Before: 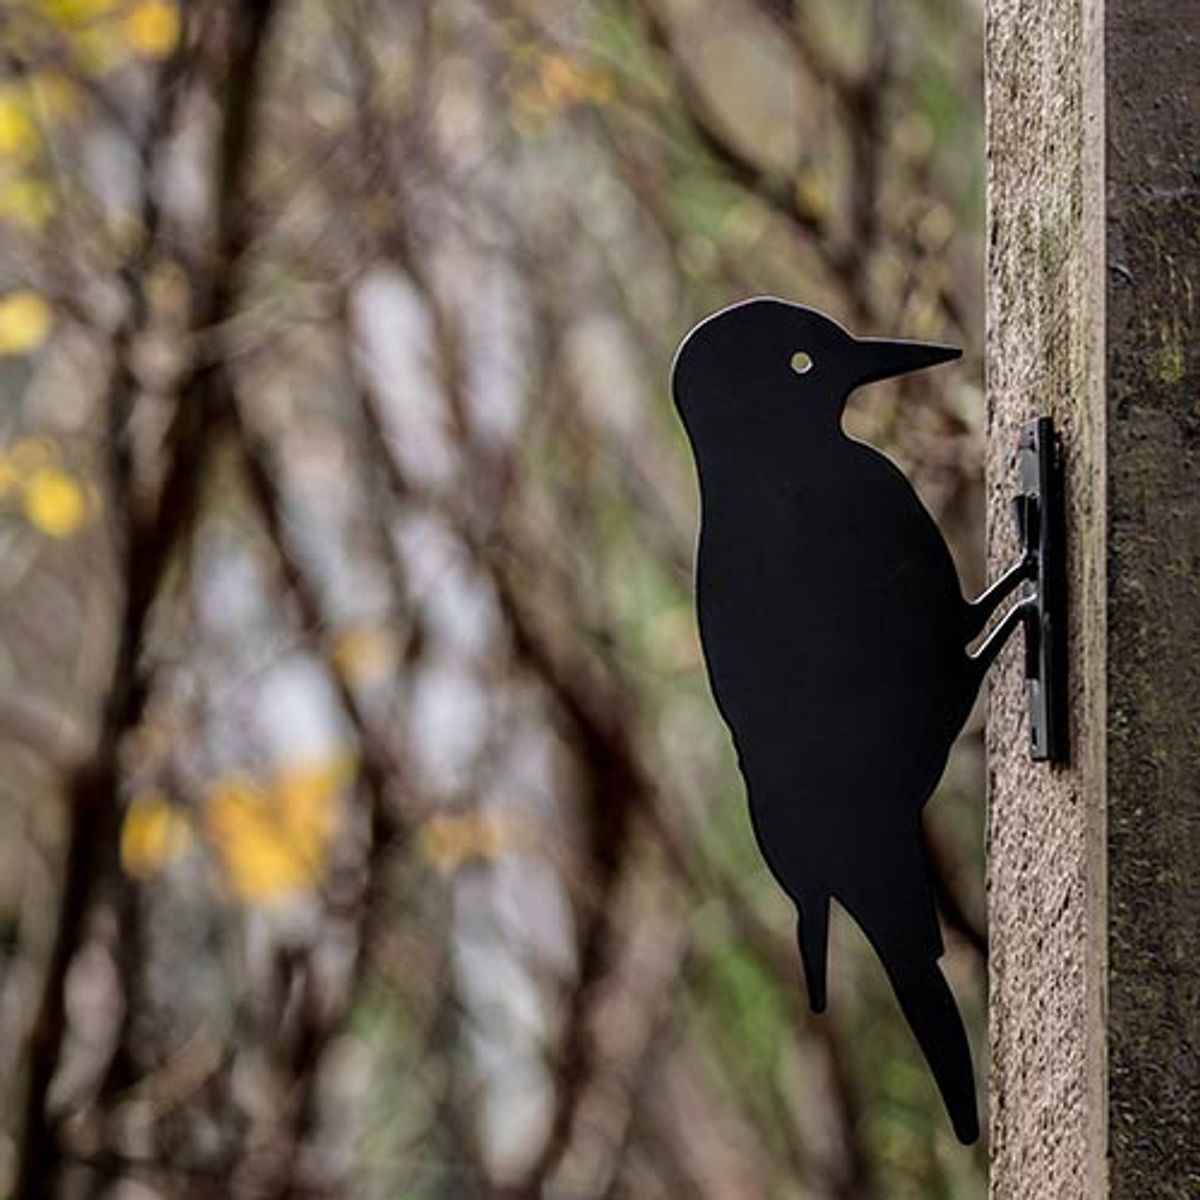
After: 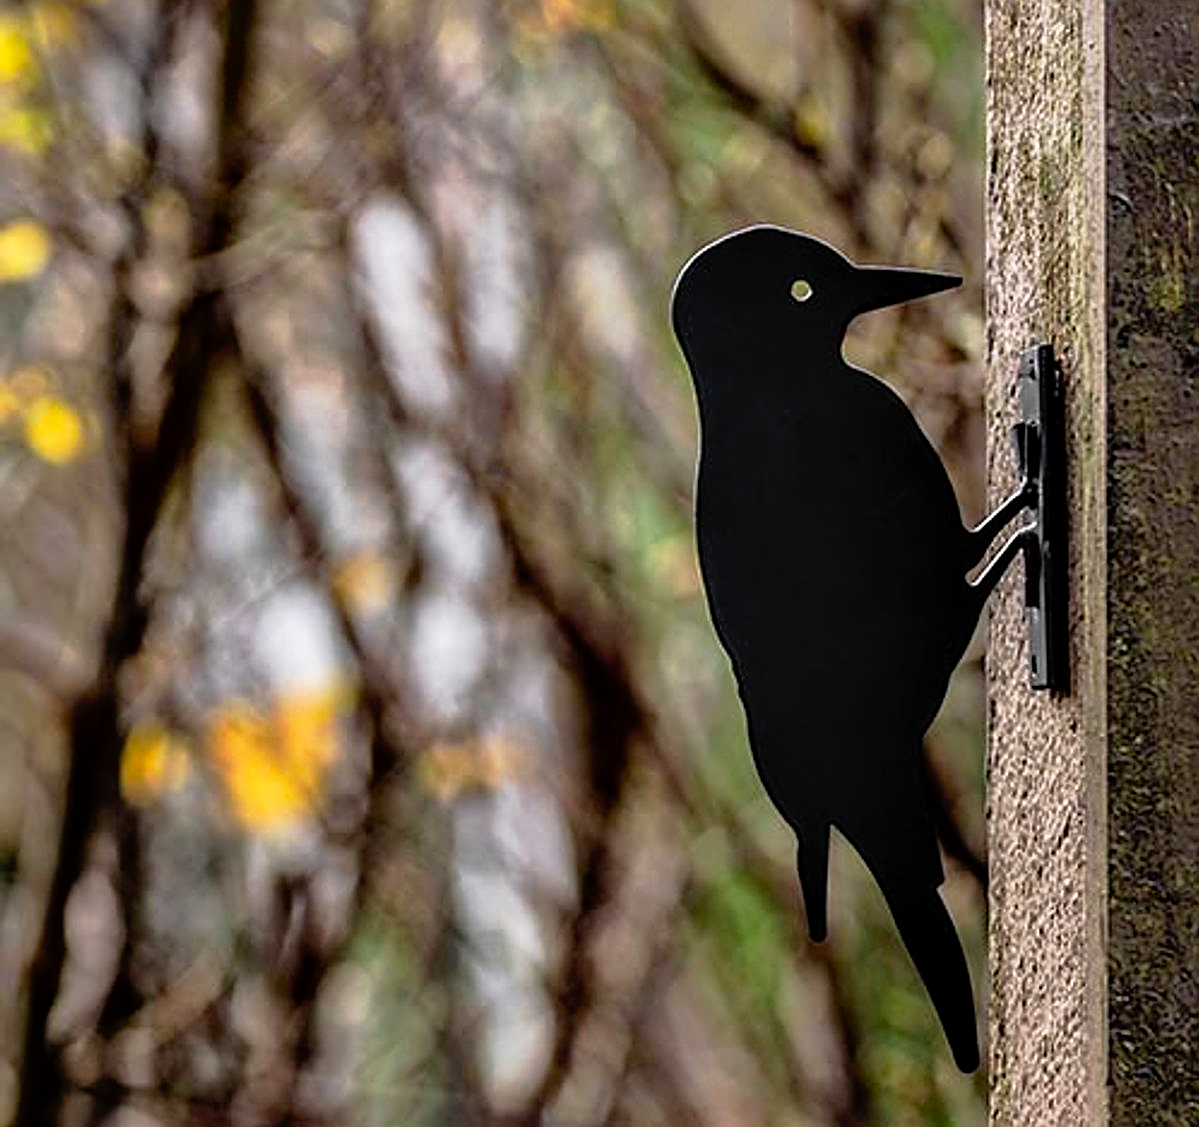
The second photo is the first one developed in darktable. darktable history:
local contrast: mode bilateral grid, contrast 19, coarseness 50, detail 119%, midtone range 0.2
crop and rotate: top 6.083%
sharpen: on, module defaults
shadows and highlights: shadows 42.98, highlights 8.3
color zones: curves: ch1 [(0.25, 0.61) (0.75, 0.248)]
tone curve: curves: ch0 [(0, 0) (0.003, 0.005) (0.011, 0.008) (0.025, 0.014) (0.044, 0.021) (0.069, 0.027) (0.1, 0.041) (0.136, 0.083) (0.177, 0.138) (0.224, 0.197) (0.277, 0.259) (0.335, 0.331) (0.399, 0.399) (0.468, 0.476) (0.543, 0.547) (0.623, 0.635) (0.709, 0.753) (0.801, 0.847) (0.898, 0.94) (1, 1)], preserve colors none
tone equalizer: on, module defaults
